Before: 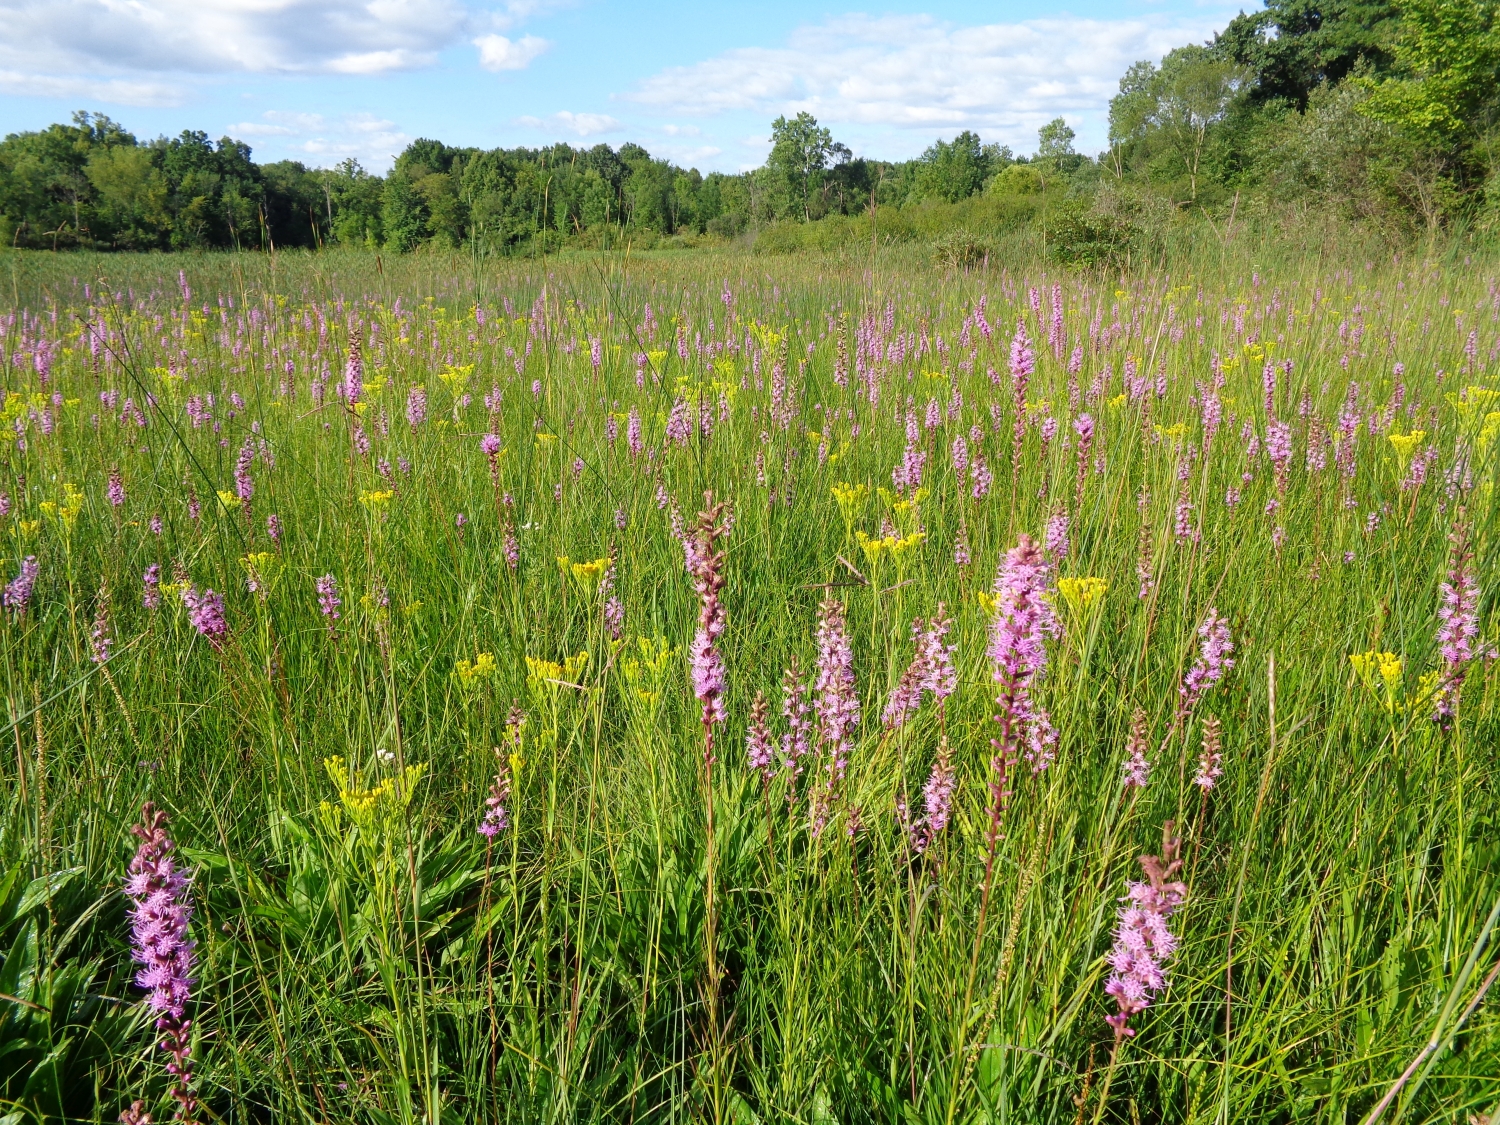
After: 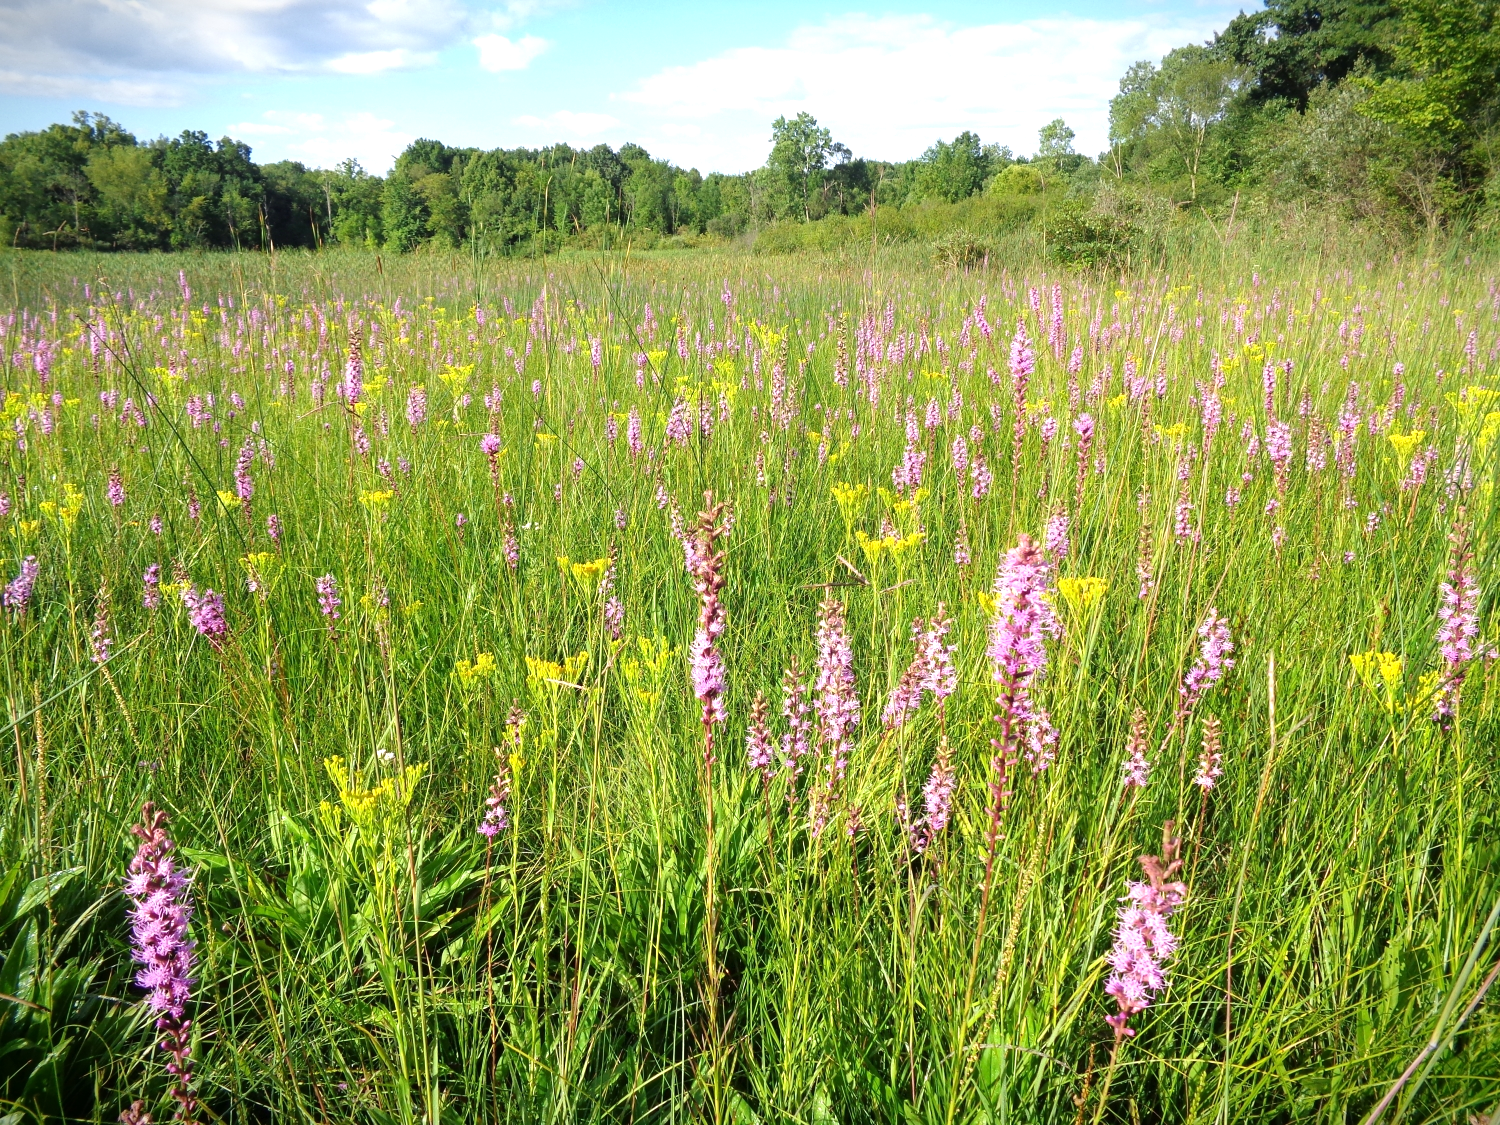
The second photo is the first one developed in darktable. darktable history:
exposure: exposure 0.6 EV, compensate highlight preservation false
vignetting: fall-off start 99.32%, brightness -0.605, saturation -0.003, width/height ratio 1.322
